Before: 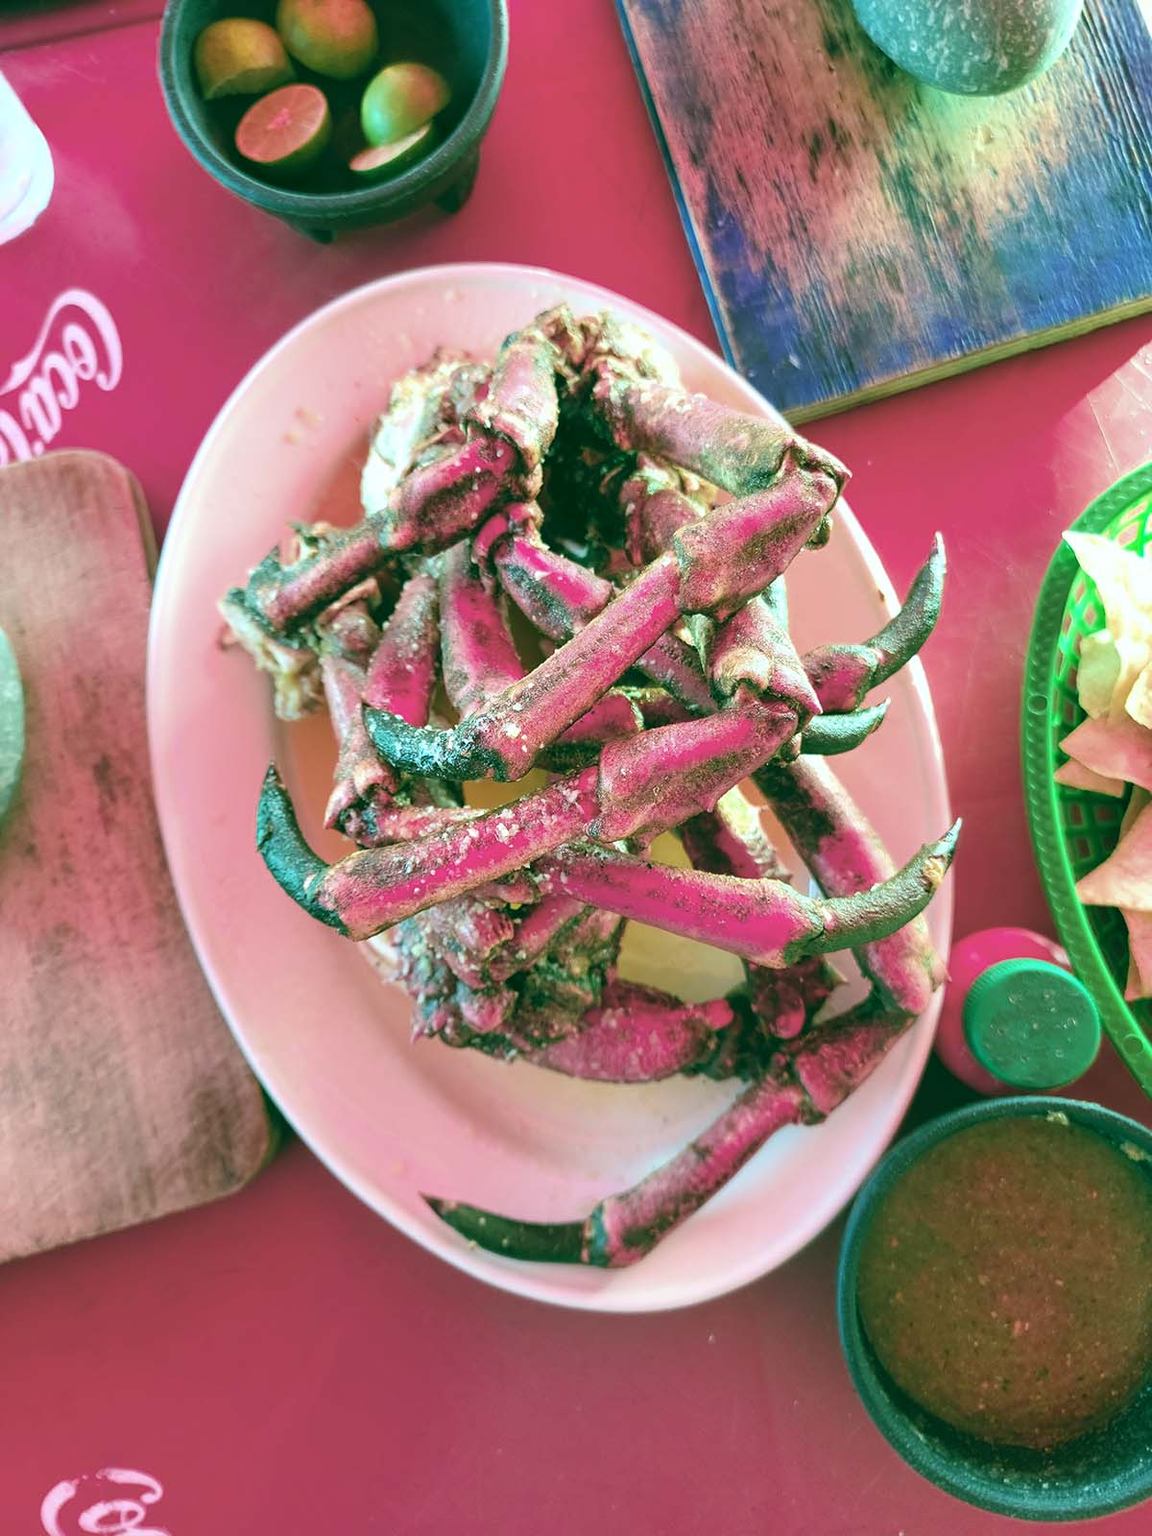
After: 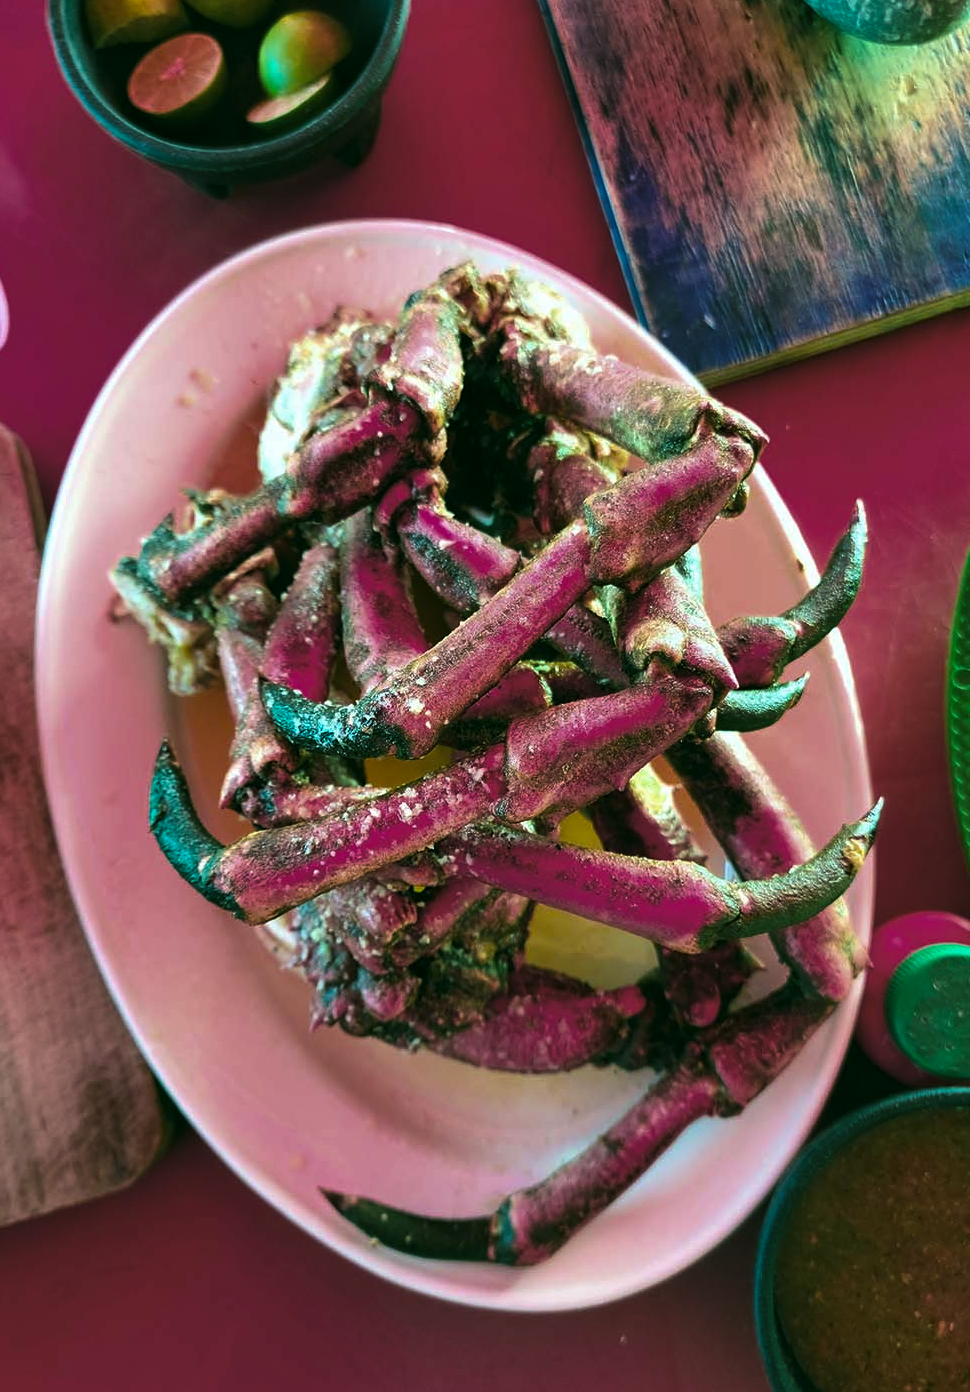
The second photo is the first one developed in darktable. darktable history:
color balance rgb: linear chroma grading › shadows -9.535%, linear chroma grading › global chroma 19.843%, perceptual saturation grading › global saturation 19.285%, global vibrance 20%
levels: levels [0, 0.618, 1]
shadows and highlights: shadows 29.6, highlights -30.39, low approximation 0.01, soften with gaussian
crop: left 9.911%, top 3.471%, right 9.194%, bottom 9.469%
